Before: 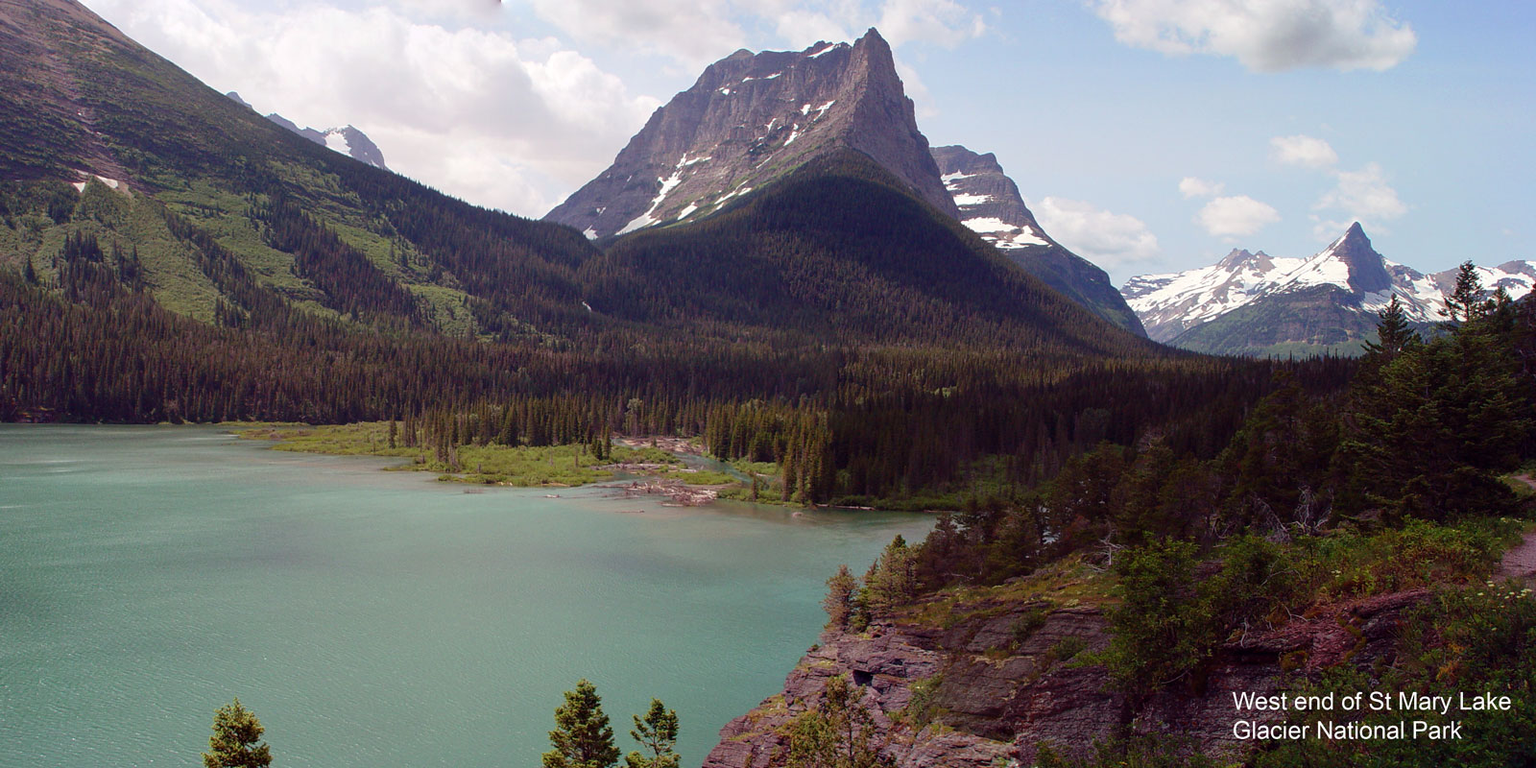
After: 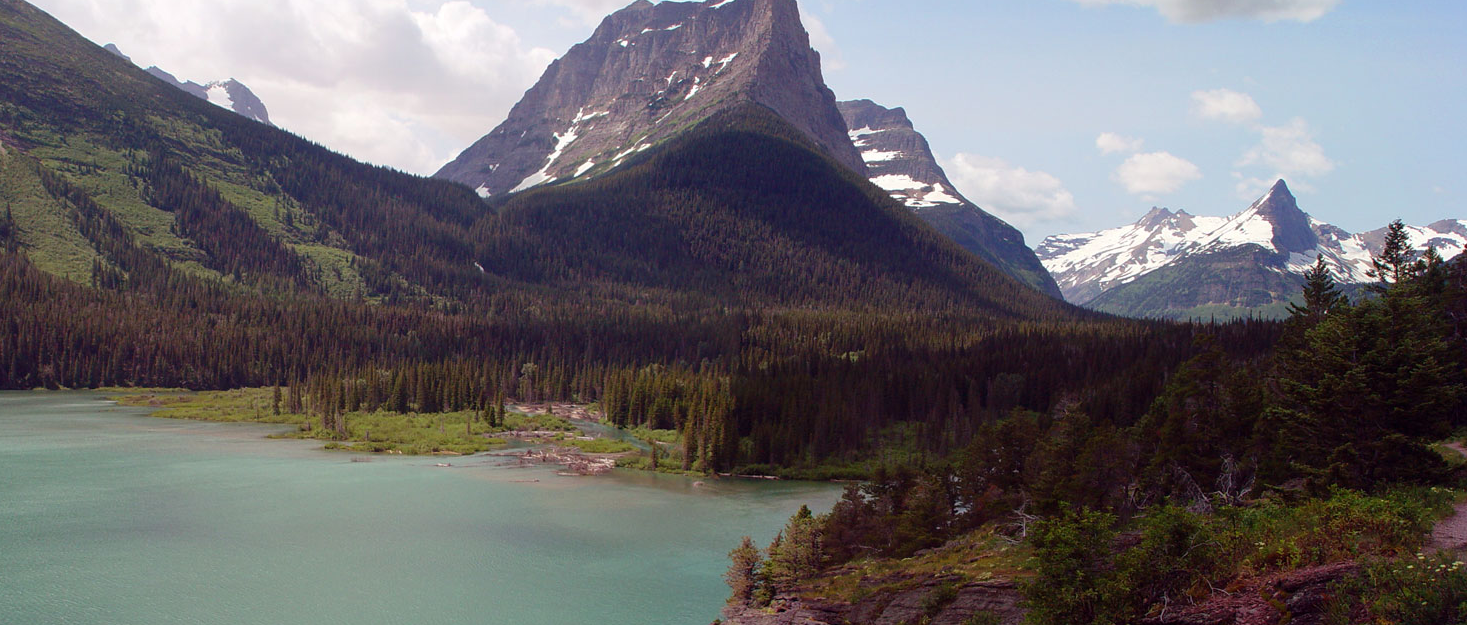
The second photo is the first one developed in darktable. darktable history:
crop: left 8.266%, top 6.541%, bottom 15.294%
